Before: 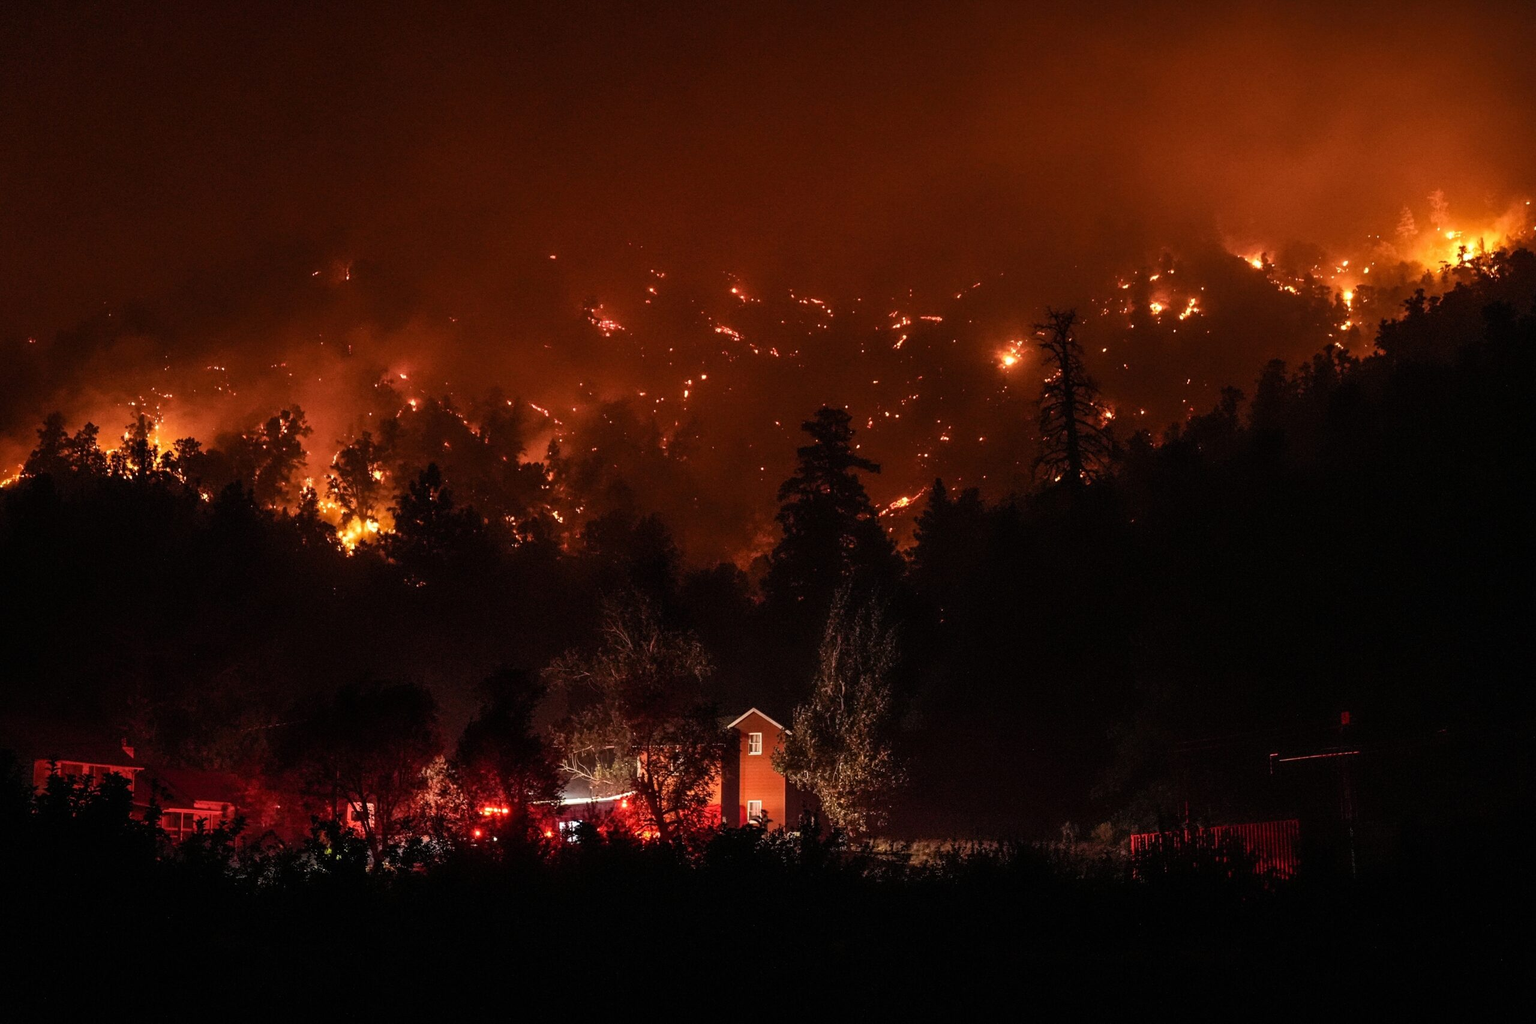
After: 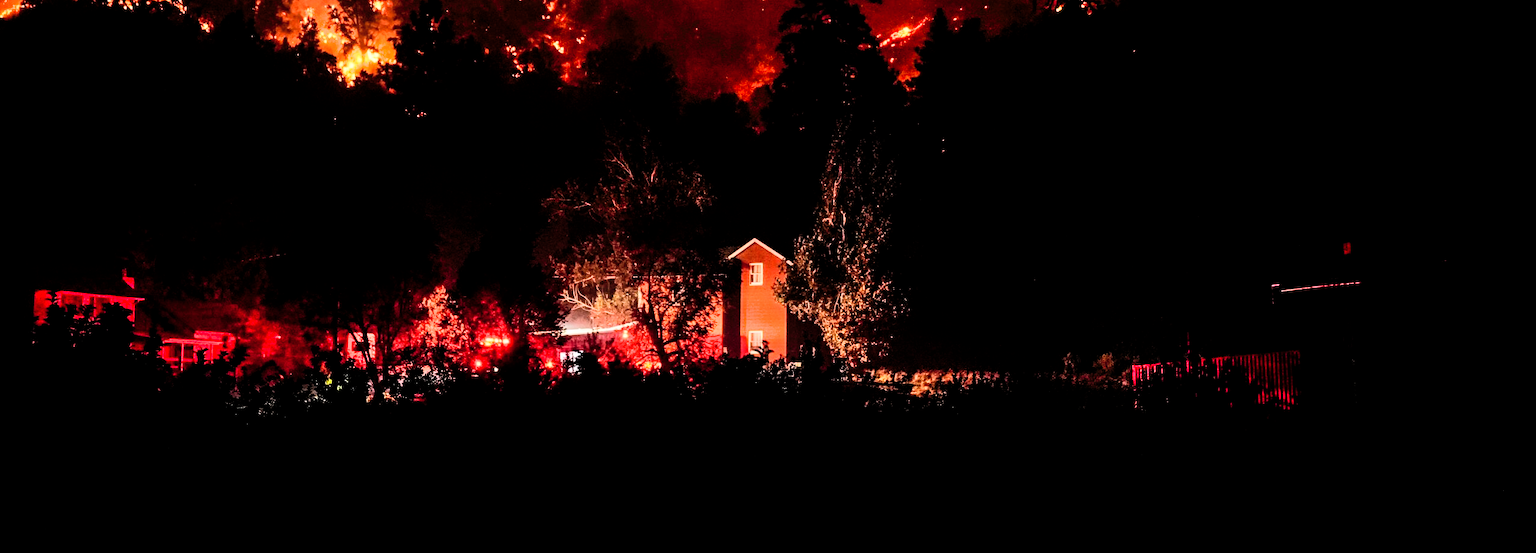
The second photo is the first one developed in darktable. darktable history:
shadows and highlights: soften with gaussian
levels: mode automatic, levels [0.062, 0.494, 0.925]
crop and rotate: top 45.9%, right 0.092%
filmic rgb: middle gray luminance 13%, black relative exposure -10.13 EV, white relative exposure 3.47 EV, target black luminance 0%, hardness 5.74, latitude 45.12%, contrast 1.217, highlights saturation mix 4.11%, shadows ↔ highlights balance 27.17%
